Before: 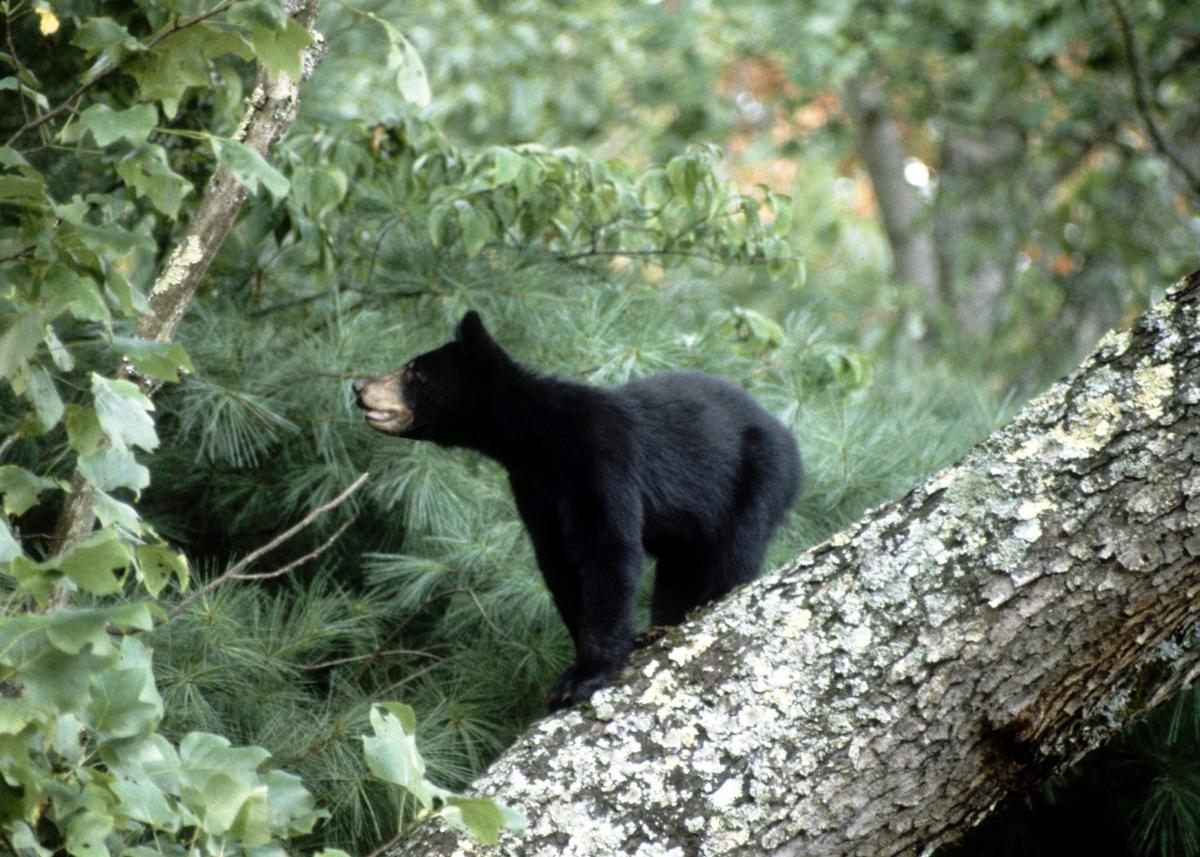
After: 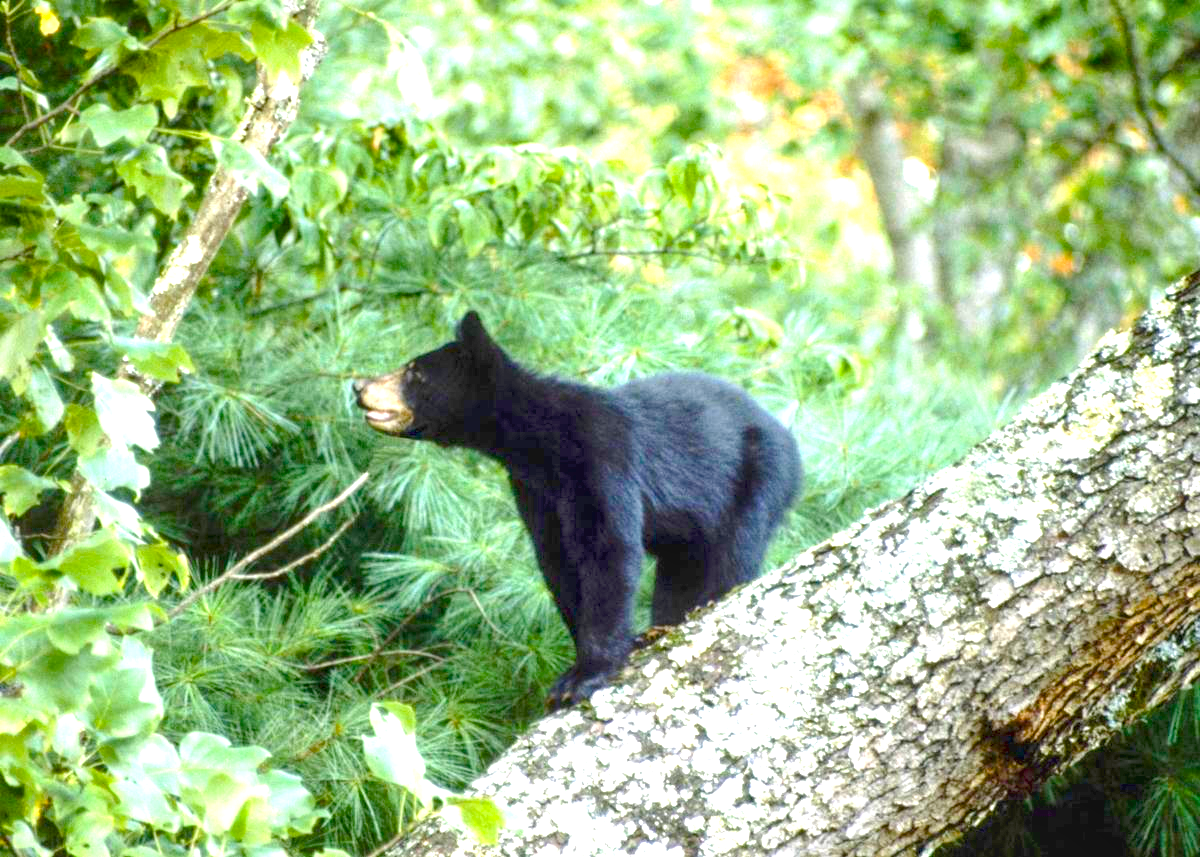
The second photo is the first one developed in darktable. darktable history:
local contrast: on, module defaults
exposure: black level correction 0, exposure 1.922 EV, compensate highlight preservation false
color balance rgb: linear chroma grading › global chroma 16.245%, perceptual saturation grading › global saturation 36.746%, perceptual saturation grading › shadows 35.372%, contrast -19.593%
